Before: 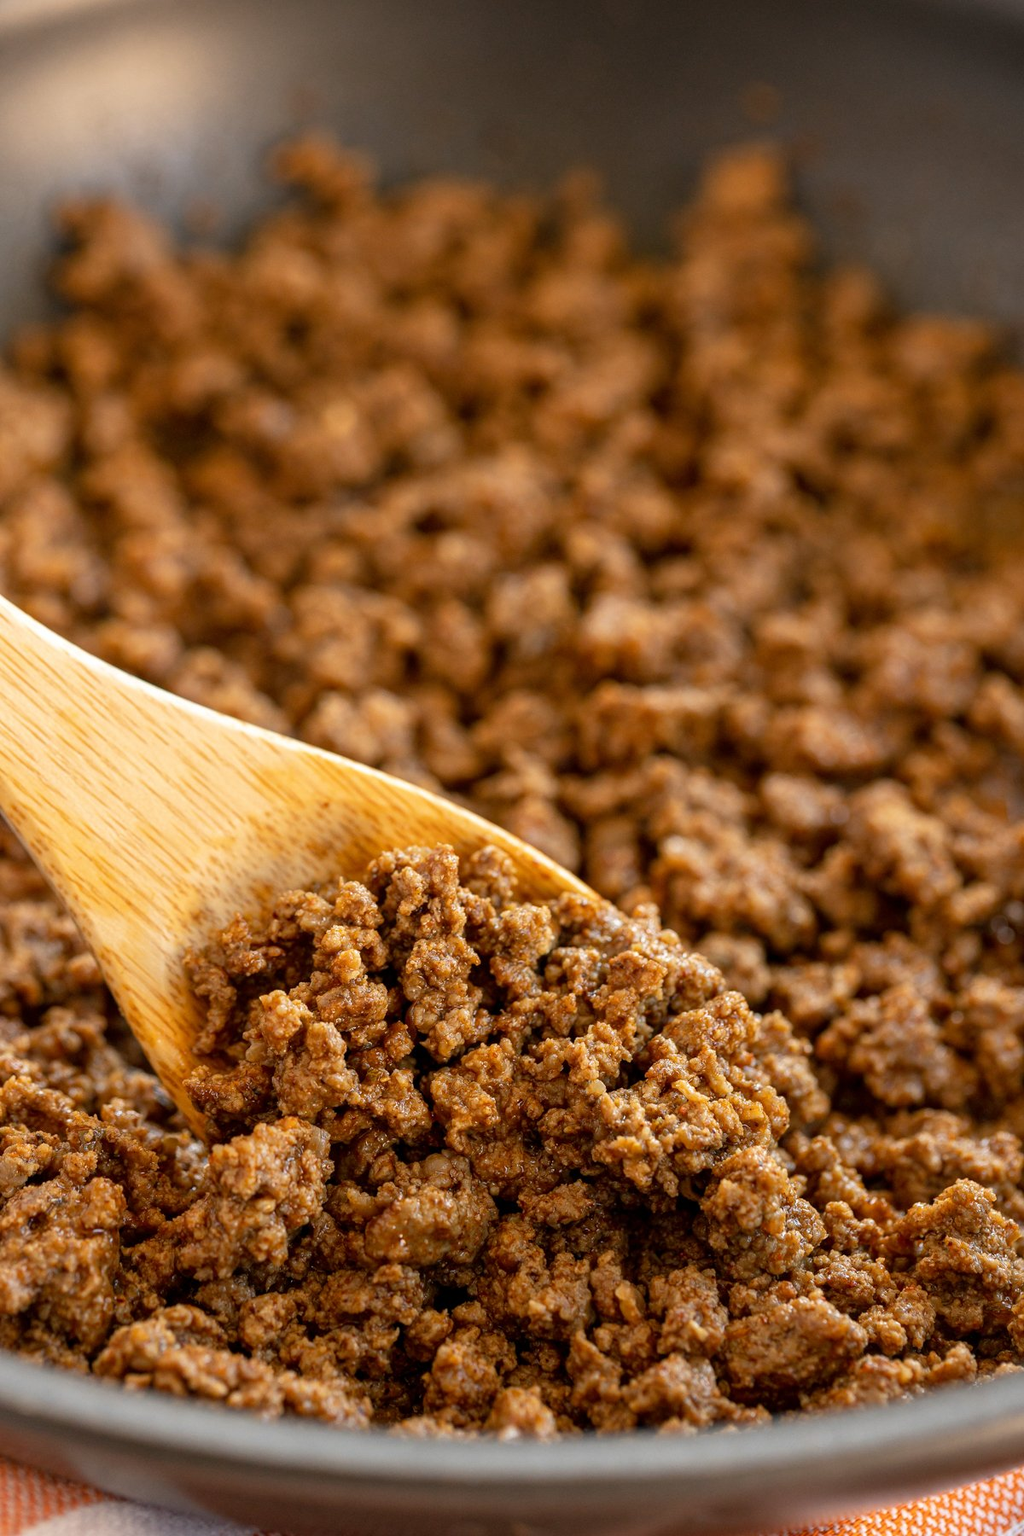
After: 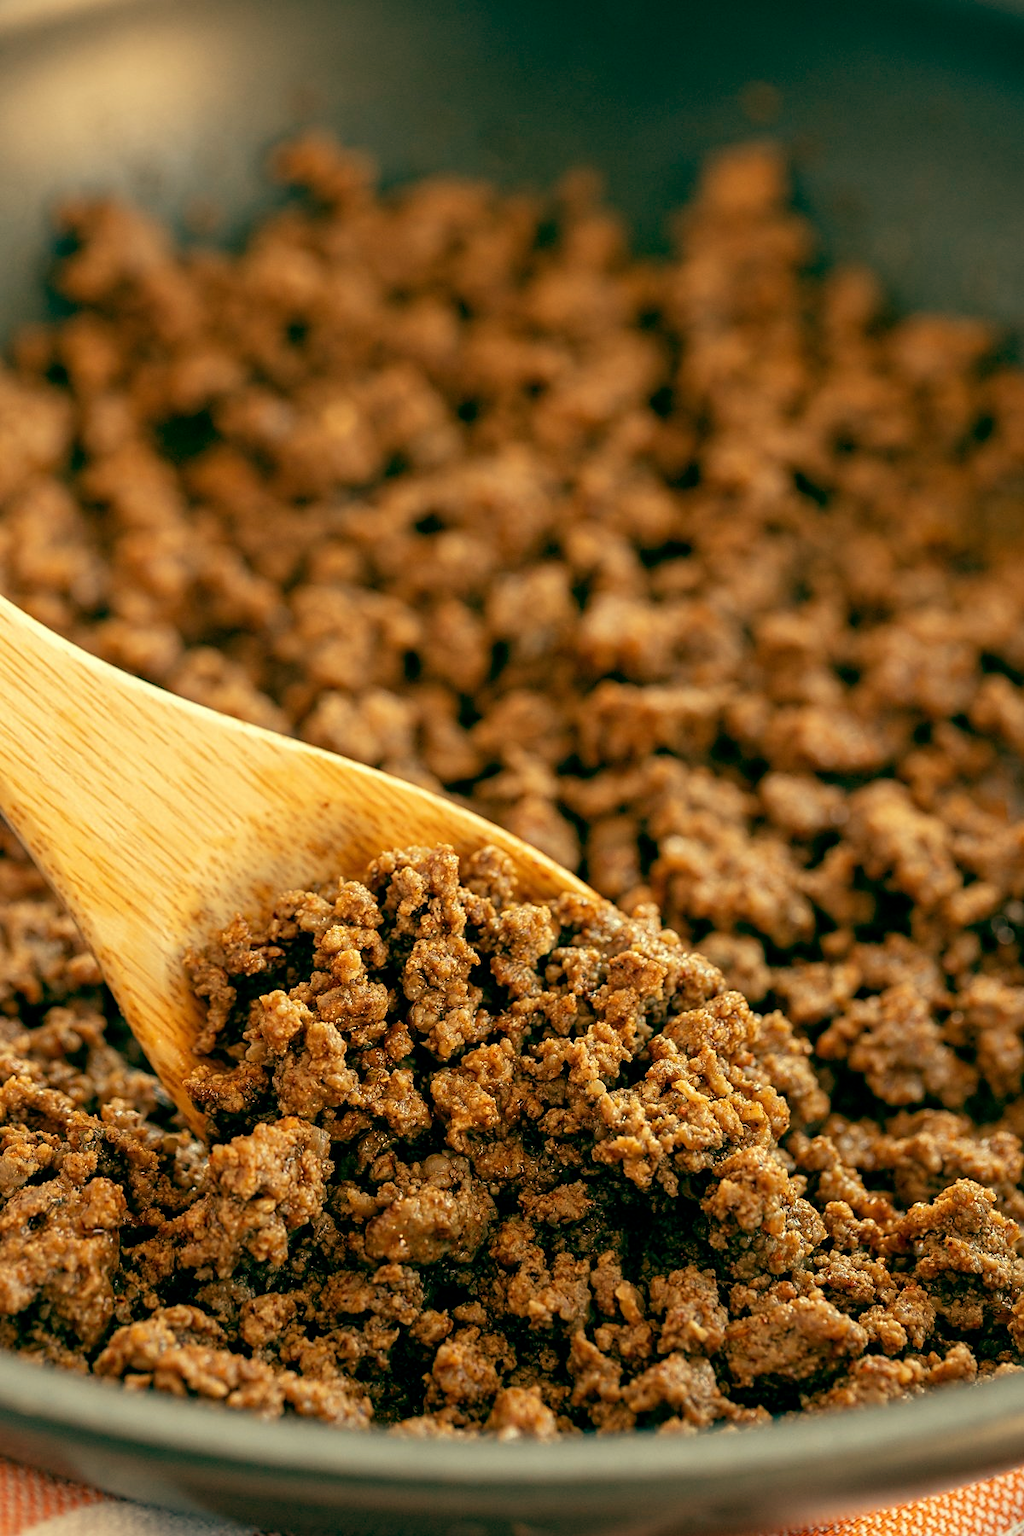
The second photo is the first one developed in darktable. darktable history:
sharpen: radius 1.864, amount 0.398, threshold 1.271
color balance: mode lift, gamma, gain (sRGB), lift [1, 0.69, 1, 1], gamma [1, 1.482, 1, 1], gain [1, 1, 1, 0.802]
